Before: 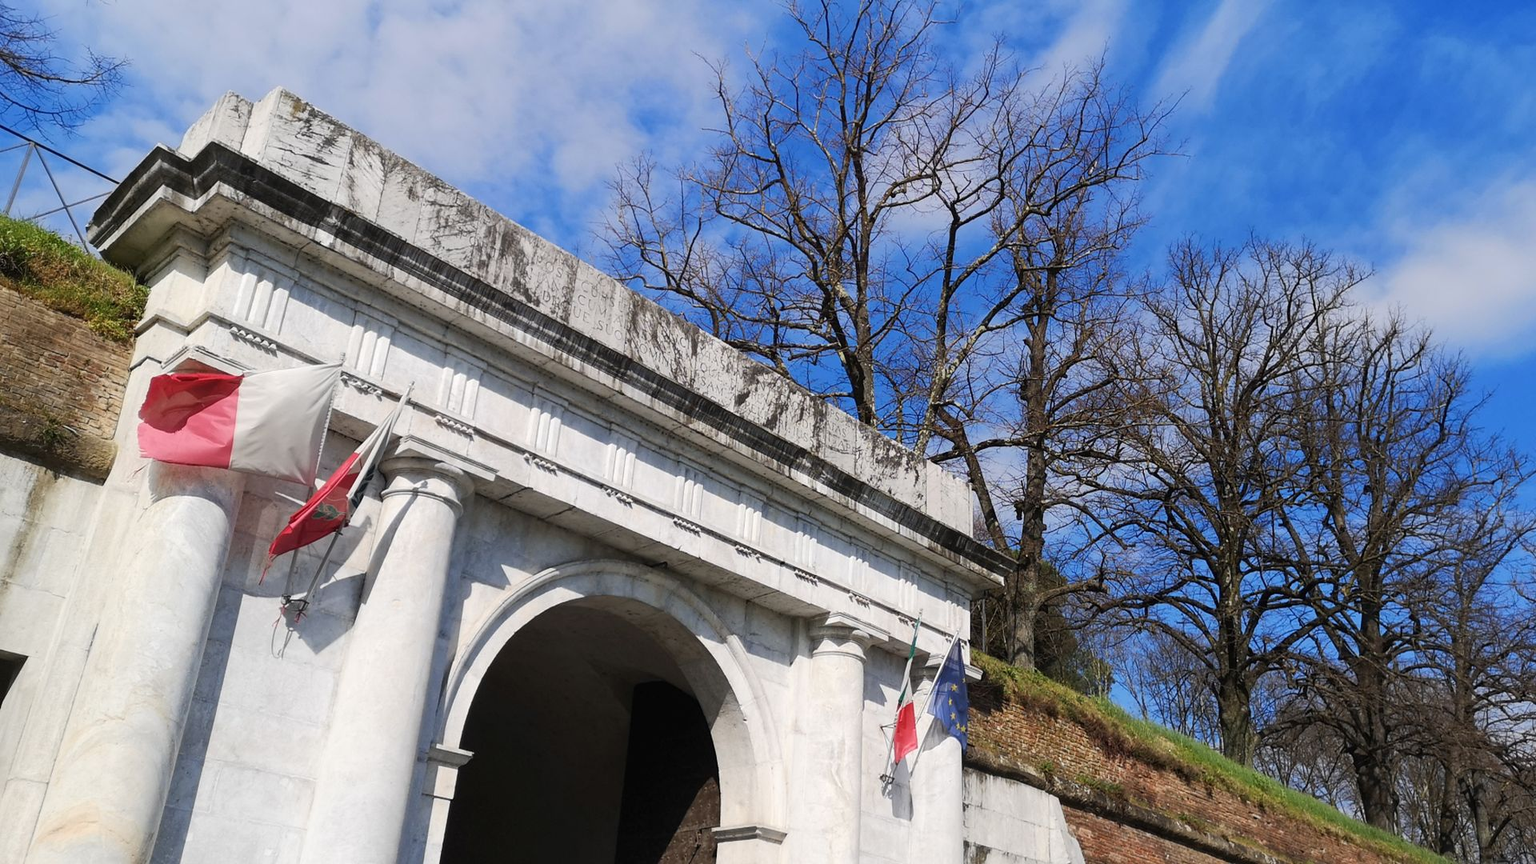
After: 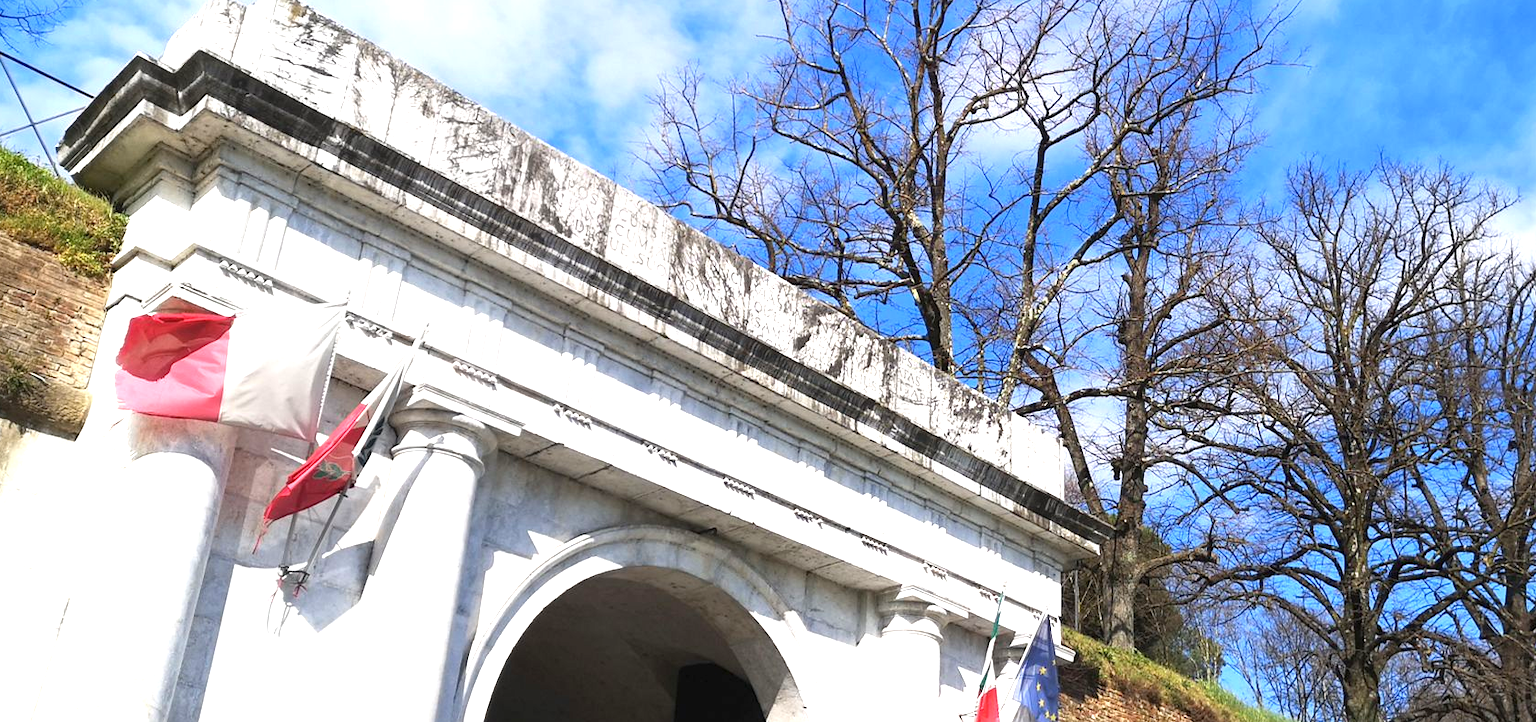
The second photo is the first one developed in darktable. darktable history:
crop and rotate: left 2.425%, top 11.305%, right 9.6%, bottom 15.08%
exposure: black level correction 0, exposure 1.1 EV, compensate highlight preservation false
